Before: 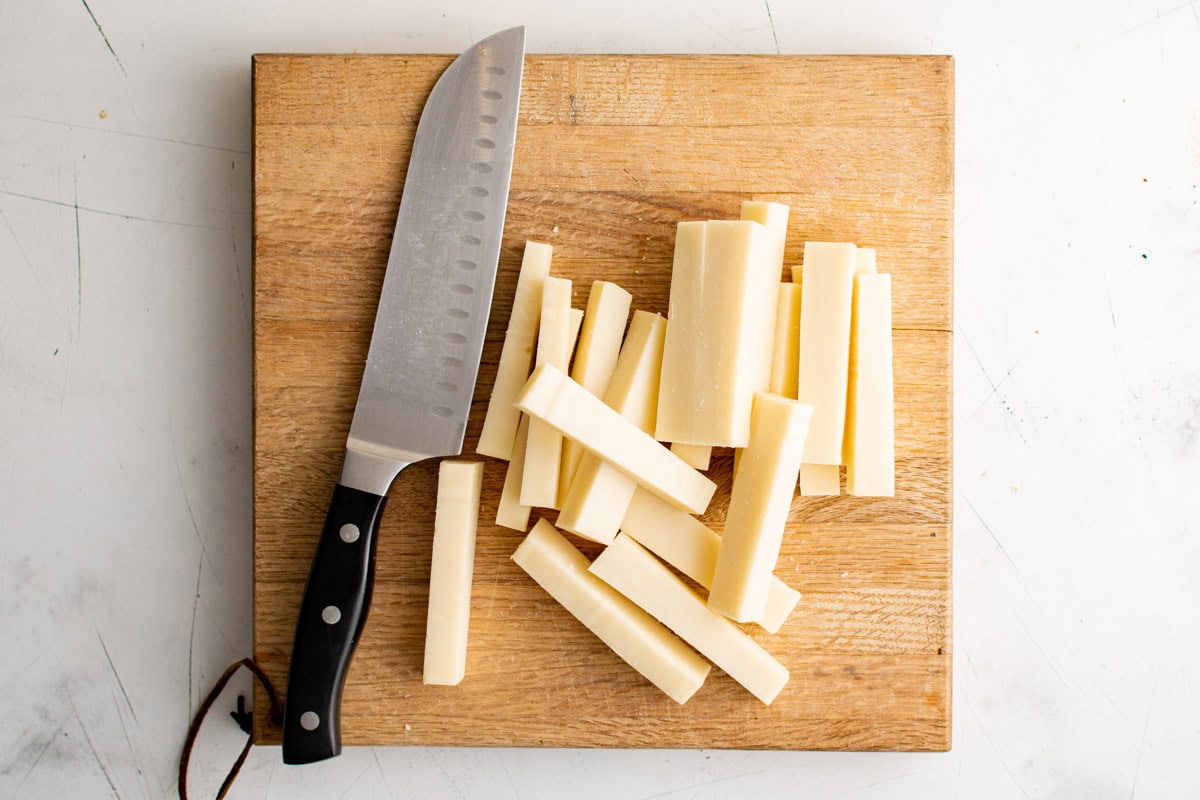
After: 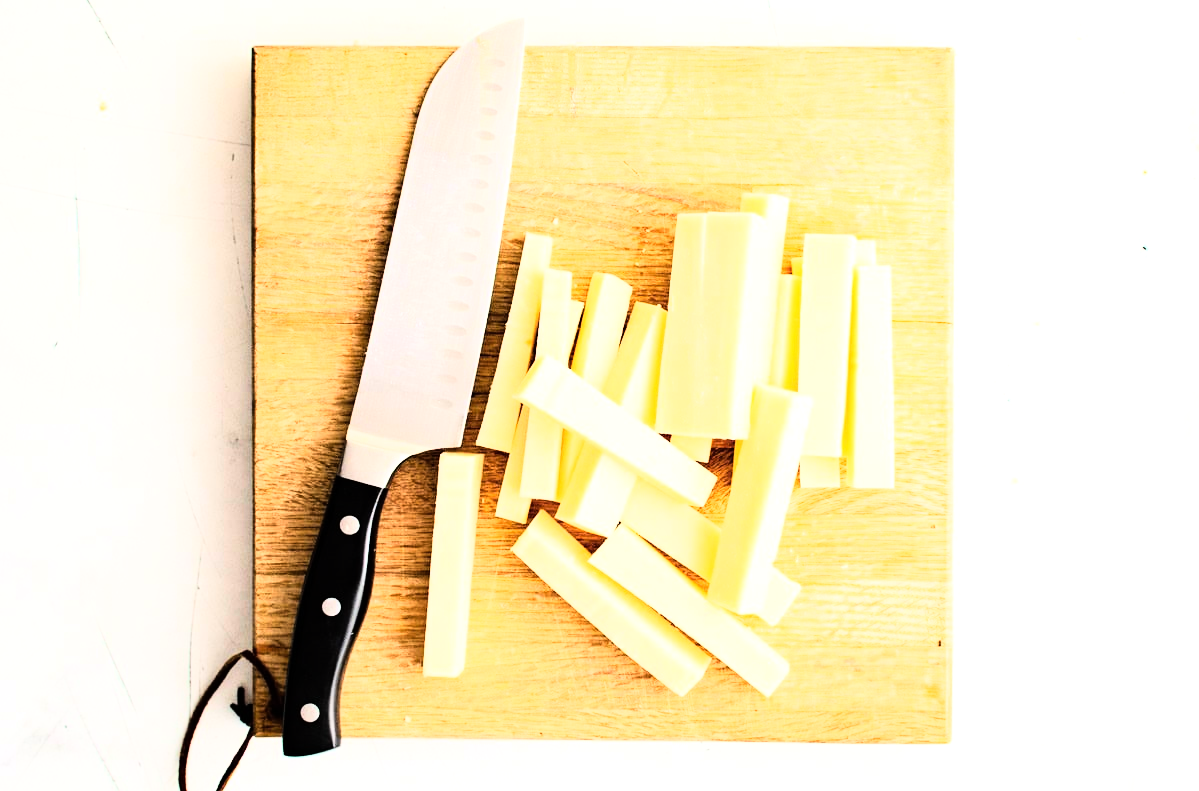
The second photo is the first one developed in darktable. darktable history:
rgb curve: curves: ch0 [(0, 0) (0.21, 0.15) (0.24, 0.21) (0.5, 0.75) (0.75, 0.96) (0.89, 0.99) (1, 1)]; ch1 [(0, 0.02) (0.21, 0.13) (0.25, 0.2) (0.5, 0.67) (0.75, 0.9) (0.89, 0.97) (1, 1)]; ch2 [(0, 0.02) (0.21, 0.13) (0.25, 0.2) (0.5, 0.67) (0.75, 0.9) (0.89, 0.97) (1, 1)], compensate middle gray true
exposure: black level correction 0, exposure 0.9 EV, compensate highlight preservation false
crop: top 1.049%, right 0.001%
